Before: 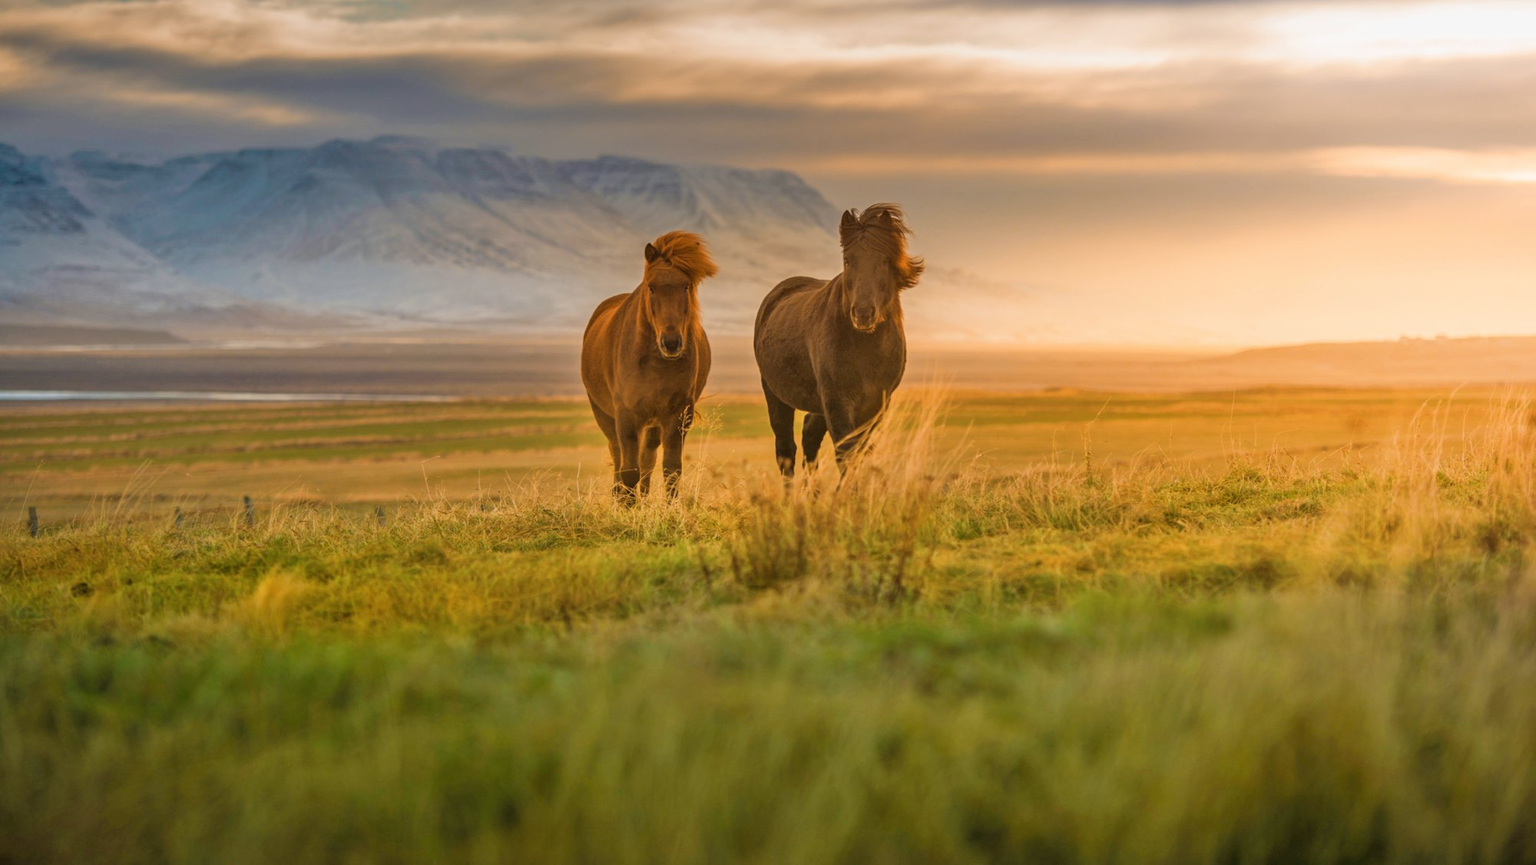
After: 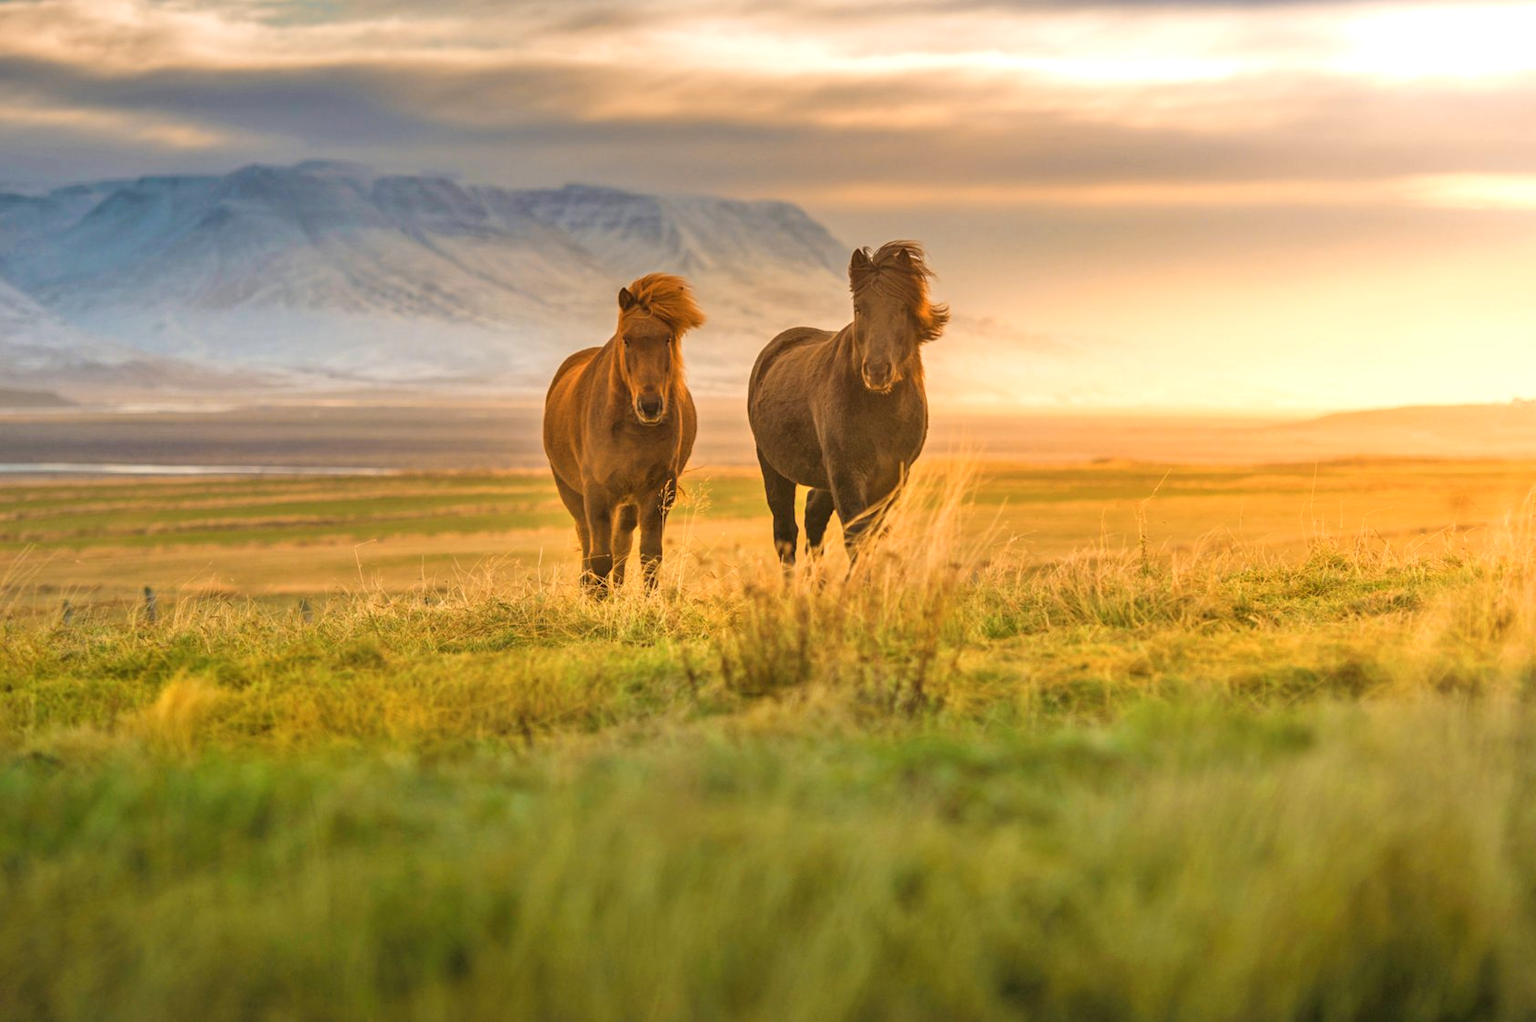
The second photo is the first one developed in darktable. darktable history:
crop: left 7.957%, right 7.504%
exposure: black level correction 0, exposure 0.499 EV, compensate highlight preservation false
